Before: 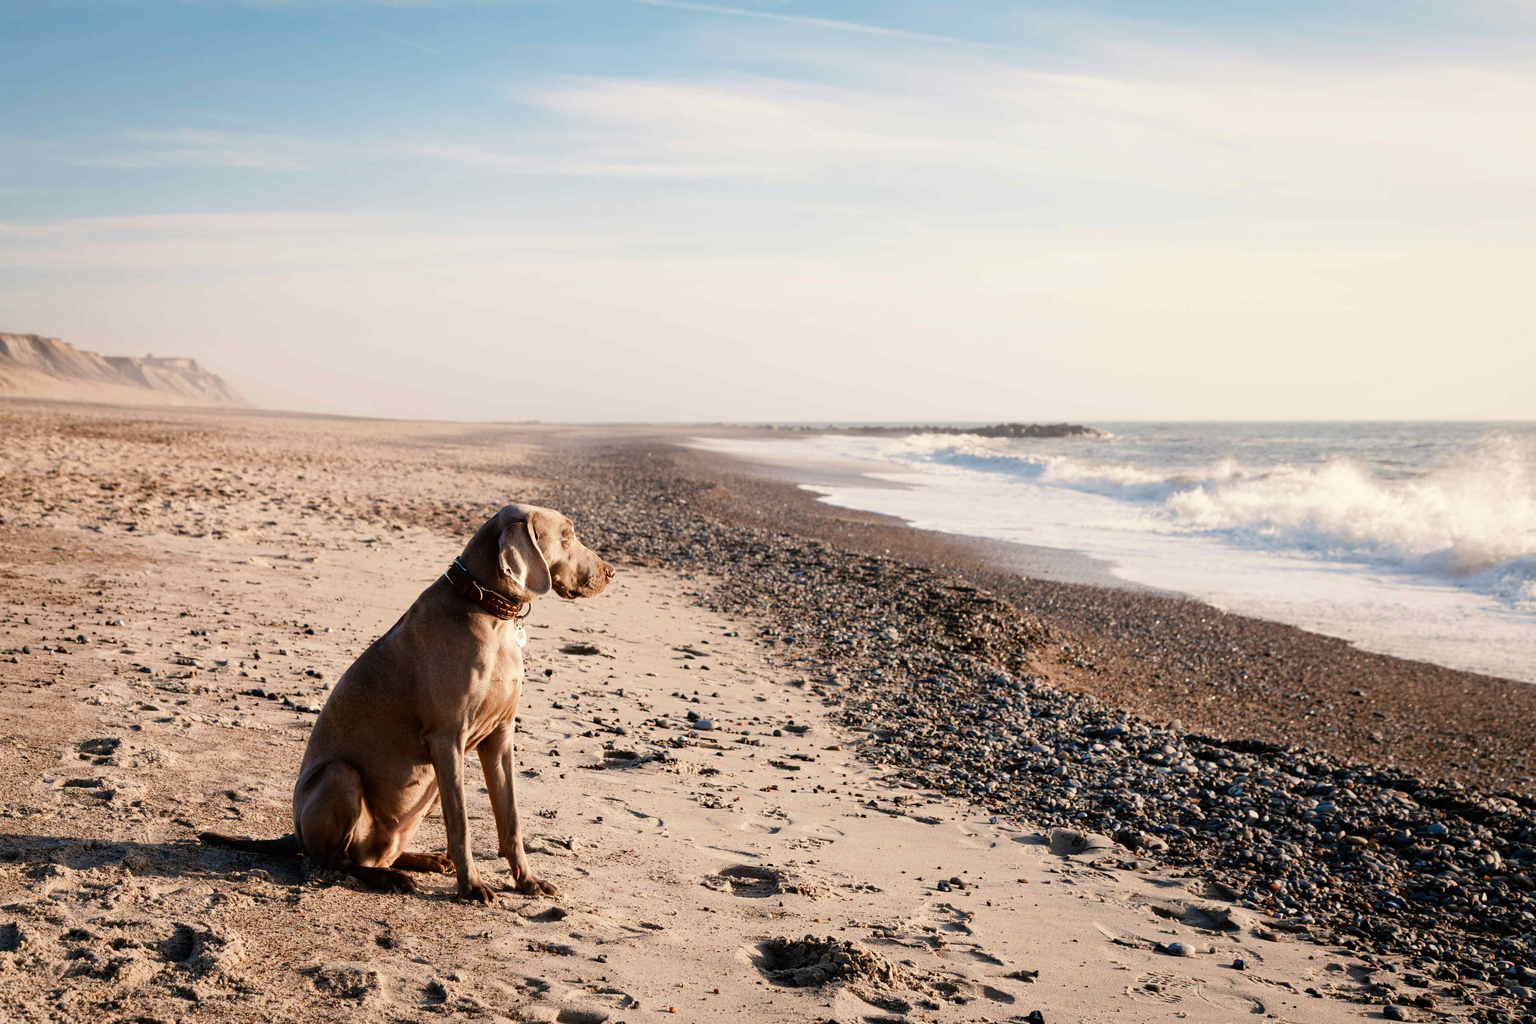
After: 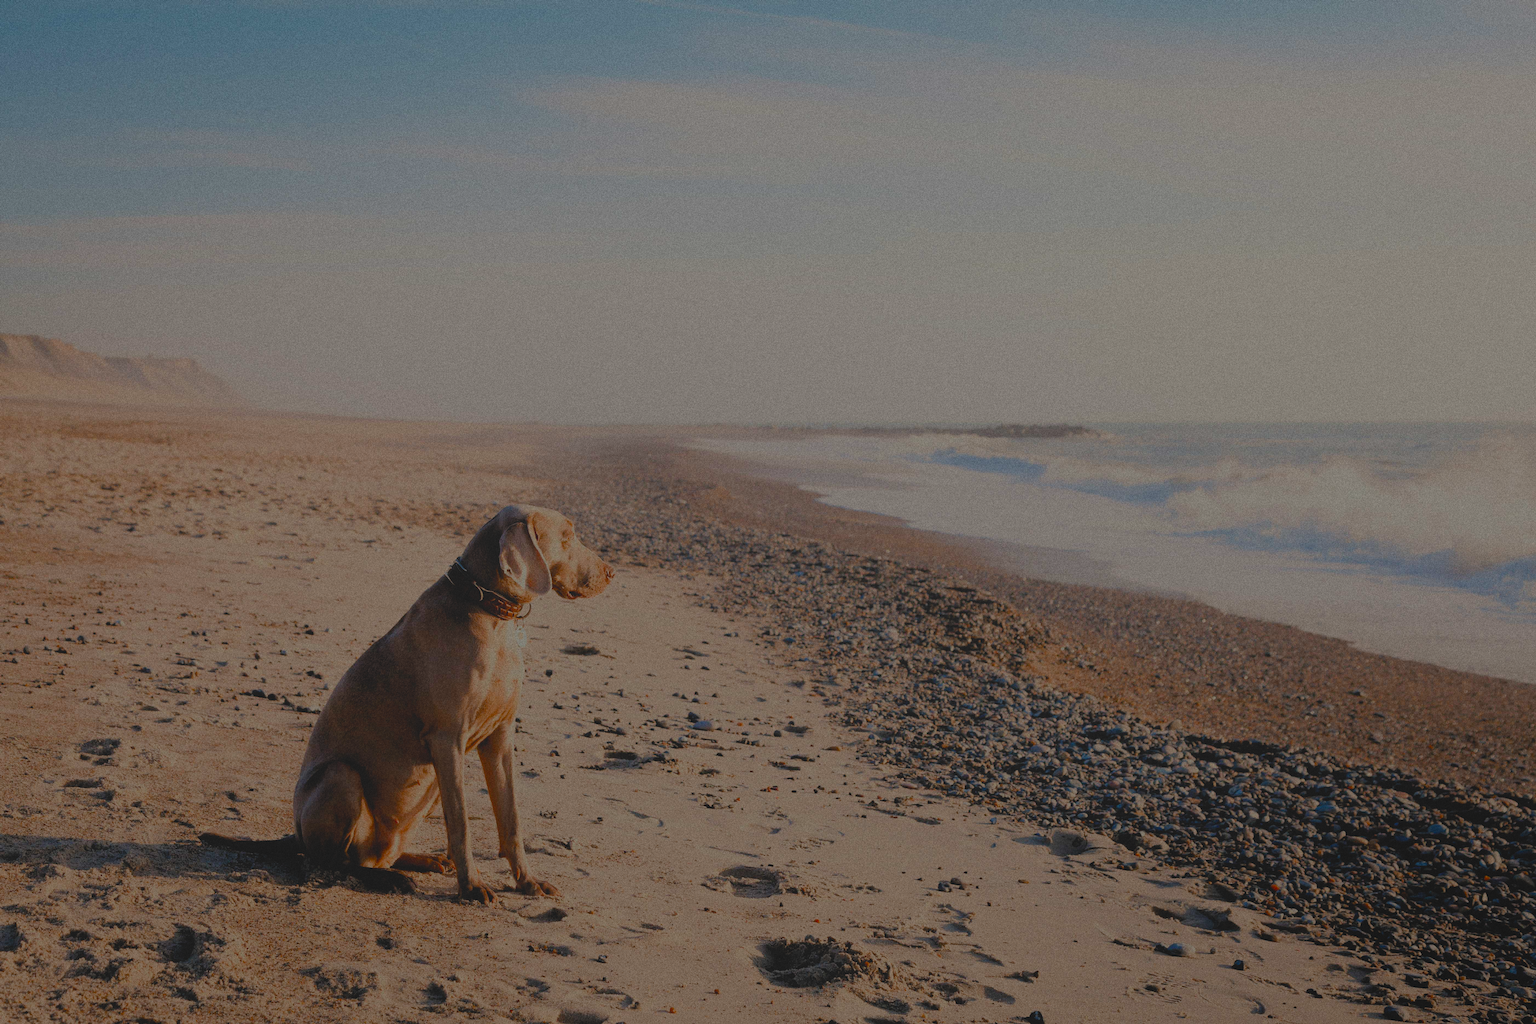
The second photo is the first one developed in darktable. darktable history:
grain: coarseness 0.09 ISO, strength 40%
tone curve: curves: ch0 [(0, 0) (0.91, 0.76) (0.997, 0.913)], color space Lab, linked channels, preserve colors none
local contrast: detail 69%
filmic rgb: white relative exposure 8 EV, threshold 3 EV, hardness 2.44, latitude 10.07%, contrast 0.72, highlights saturation mix 10%, shadows ↔ highlights balance 1.38%, color science v4 (2020), enable highlight reconstruction true
